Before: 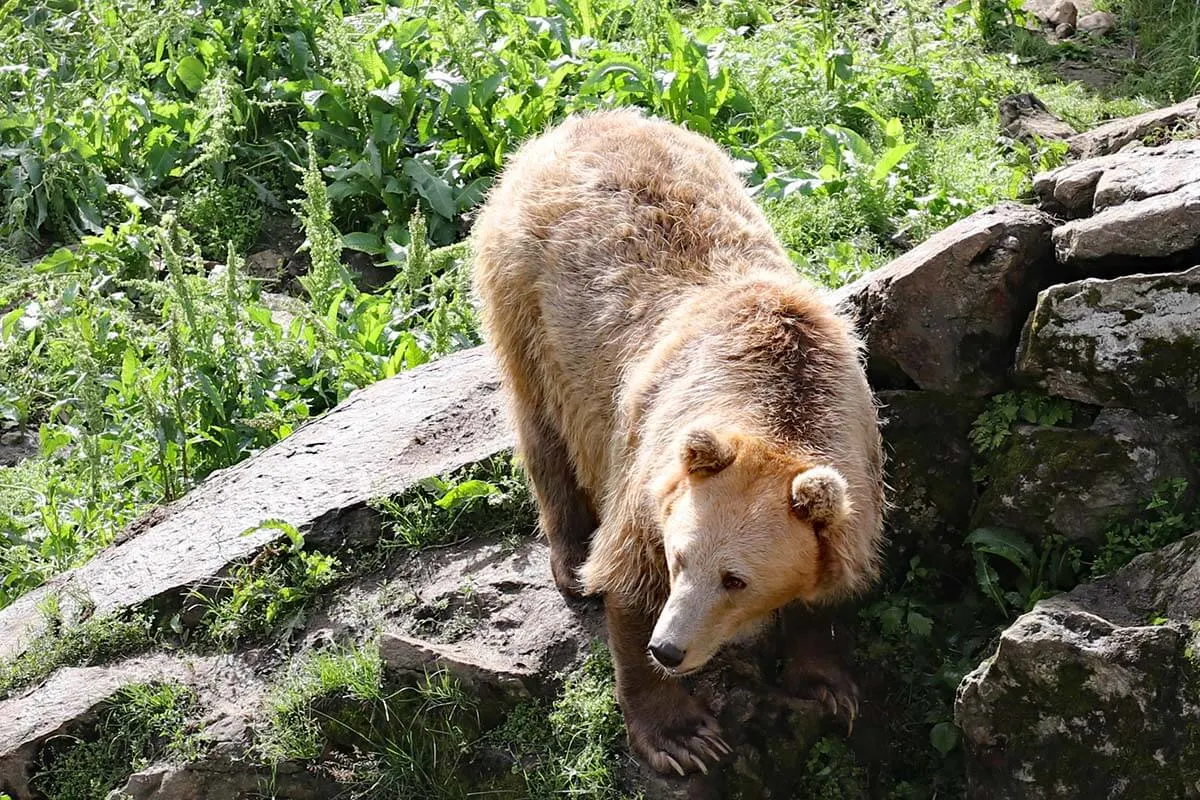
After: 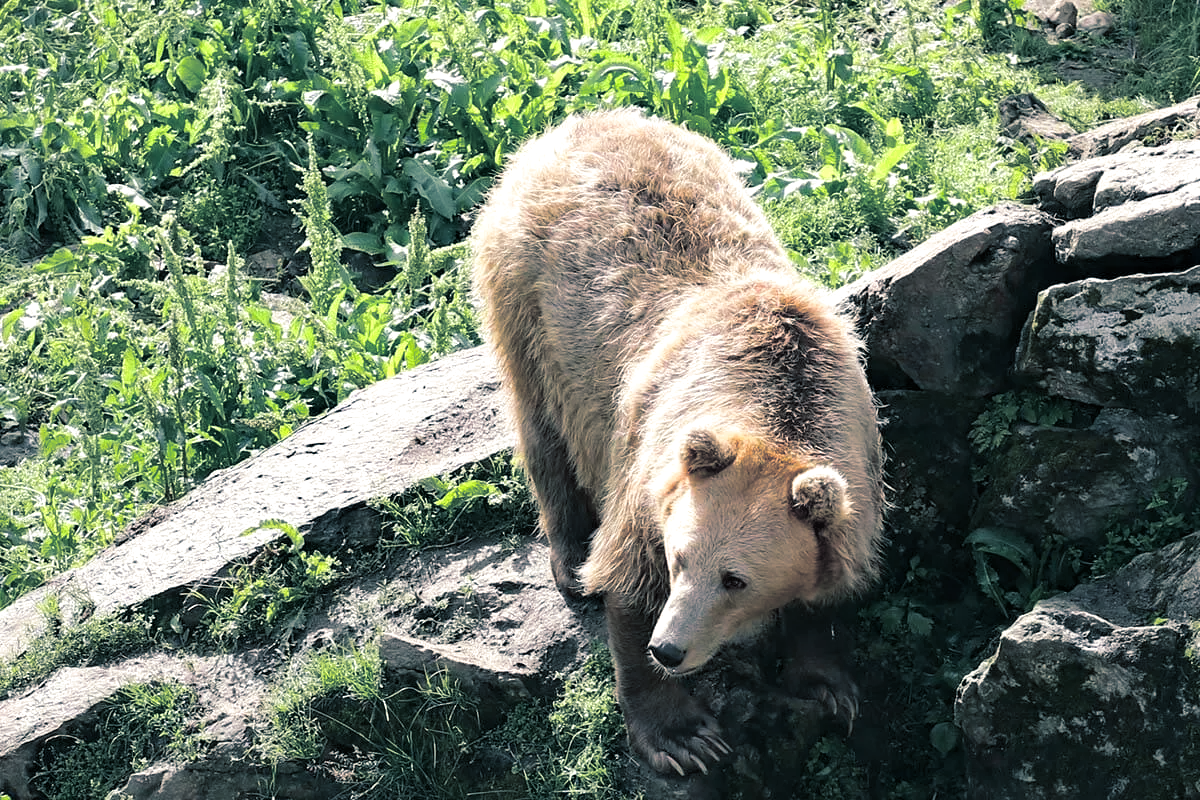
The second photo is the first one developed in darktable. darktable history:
exposure: exposure 0.207 EV, compensate highlight preservation false
split-toning: shadows › hue 205.2°, shadows › saturation 0.43, highlights › hue 54°, highlights › saturation 0.54
color balance rgb: perceptual saturation grading › global saturation 20%, perceptual saturation grading › highlights -25%, perceptual saturation grading › shadows 25%
